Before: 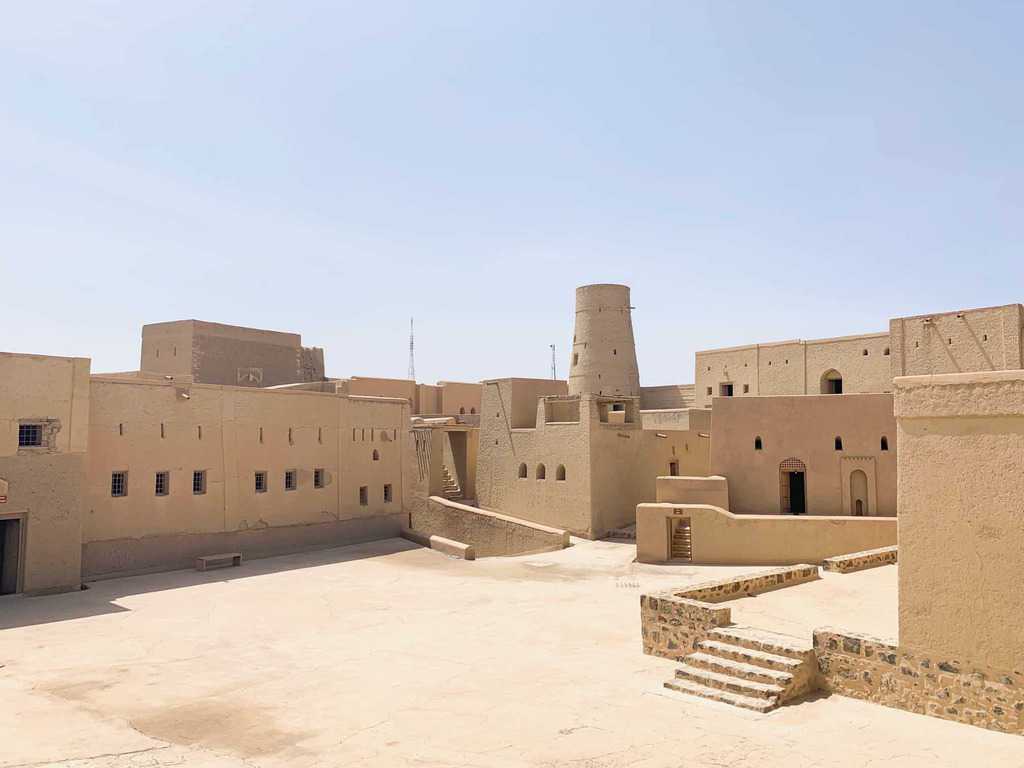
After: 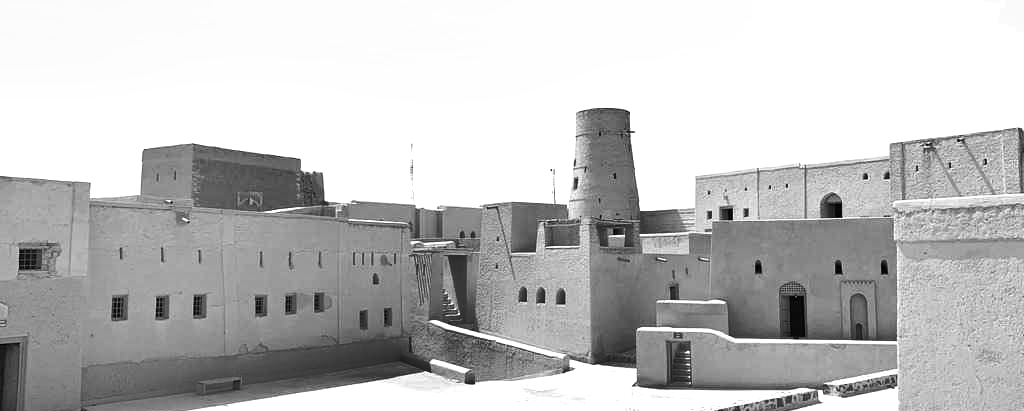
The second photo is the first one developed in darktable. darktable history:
monochrome: on, module defaults
exposure: exposure 0.74 EV, compensate highlight preservation false
shadows and highlights: soften with gaussian
crop and rotate: top 23.043%, bottom 23.437%
